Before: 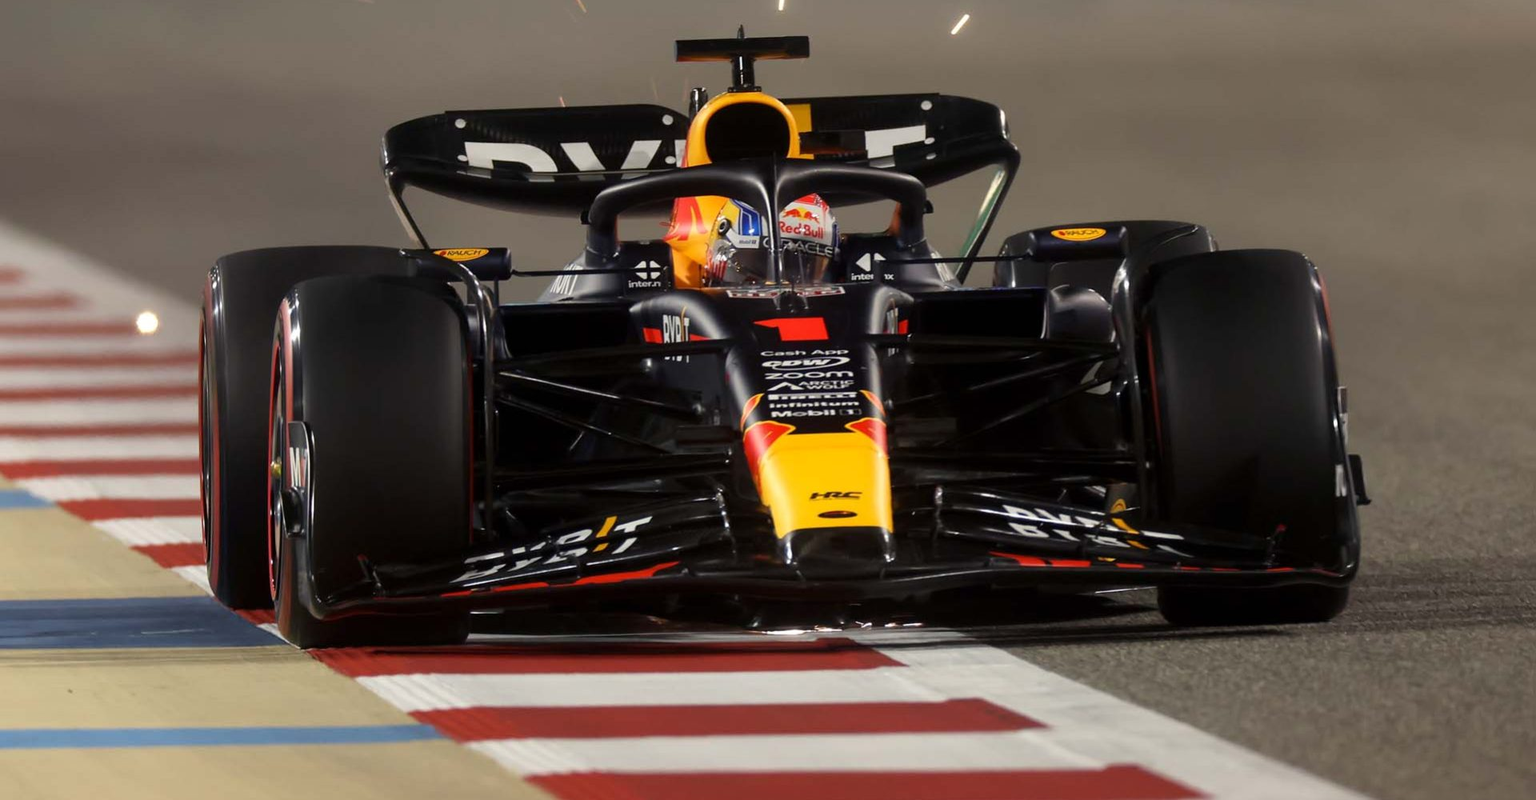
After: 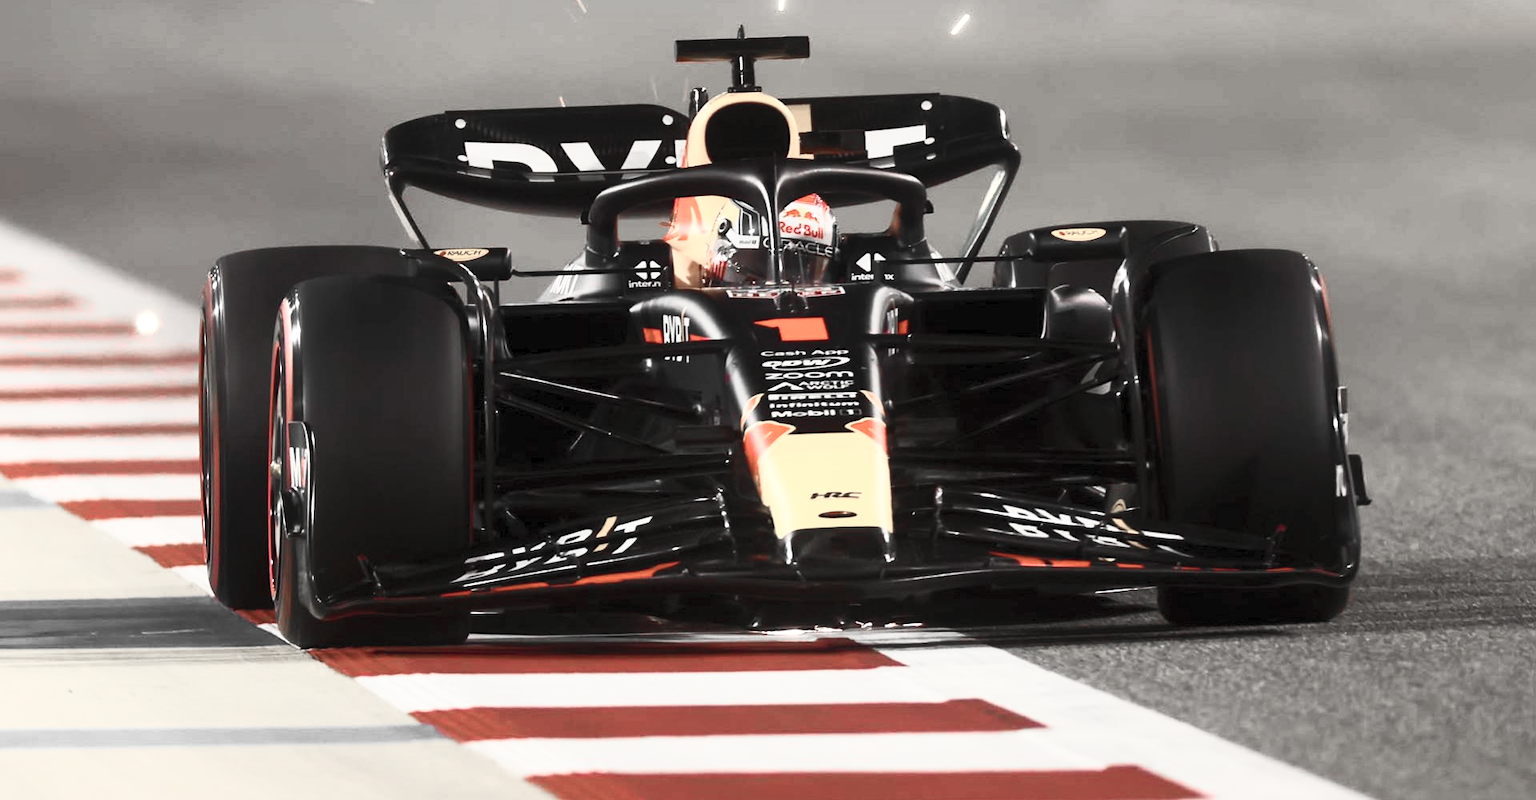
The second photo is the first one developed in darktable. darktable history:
contrast brightness saturation: contrast 0.568, brightness 0.575, saturation -0.33
color zones: curves: ch1 [(0, 0.831) (0.08, 0.771) (0.157, 0.268) (0.241, 0.207) (0.562, -0.005) (0.714, -0.013) (0.876, 0.01) (1, 0.831)]
tone equalizer: on, module defaults
